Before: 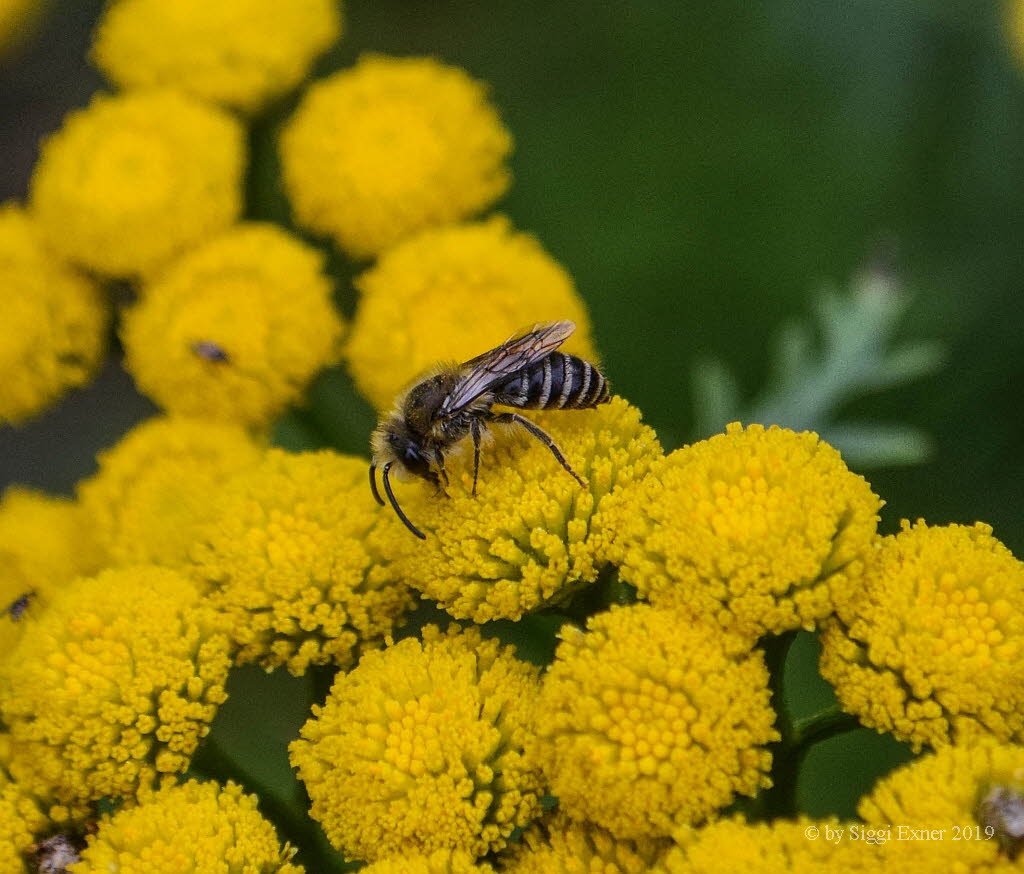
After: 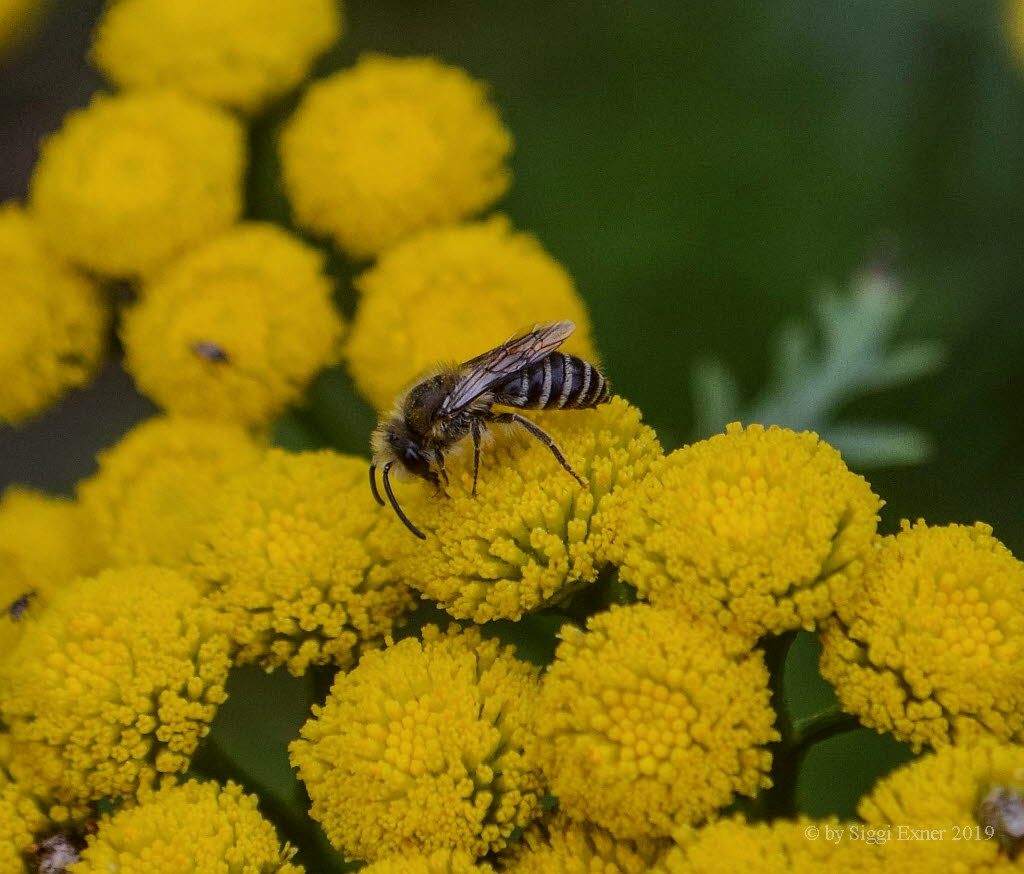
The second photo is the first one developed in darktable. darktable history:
color correction: highlights a* -2.73, highlights b* -2.09, shadows a* 2.41, shadows b* 2.73
rgb curve: curves: ch0 [(0, 0) (0.175, 0.154) (0.785, 0.663) (1, 1)]
